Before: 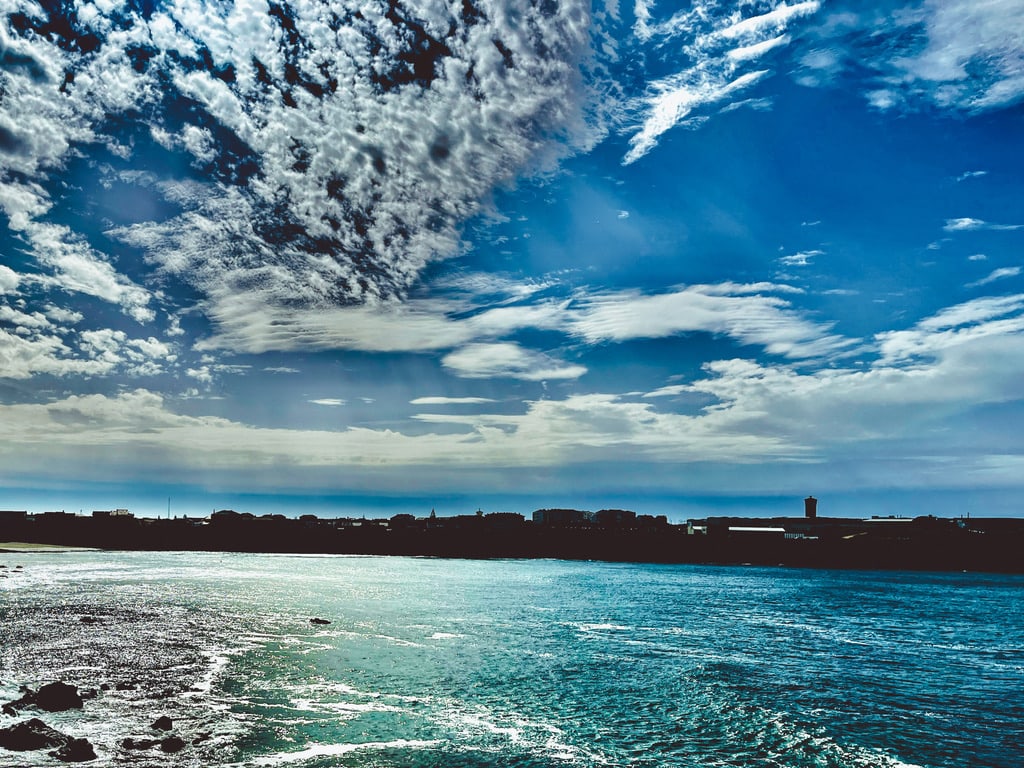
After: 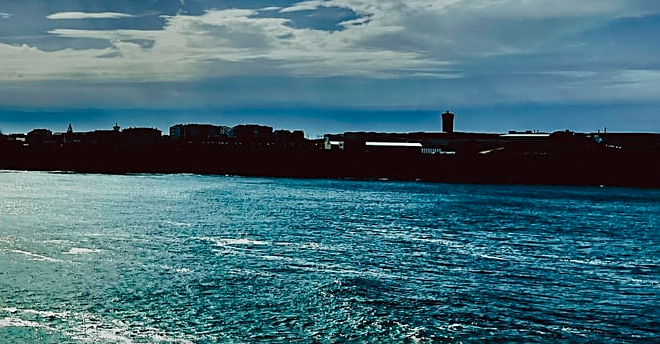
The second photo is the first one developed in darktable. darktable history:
crop and rotate: left 35.509%, top 50.238%, bottom 4.934%
sharpen: on, module defaults
exposure: black level correction 0.011, exposure -0.478 EV, compensate highlight preservation false
